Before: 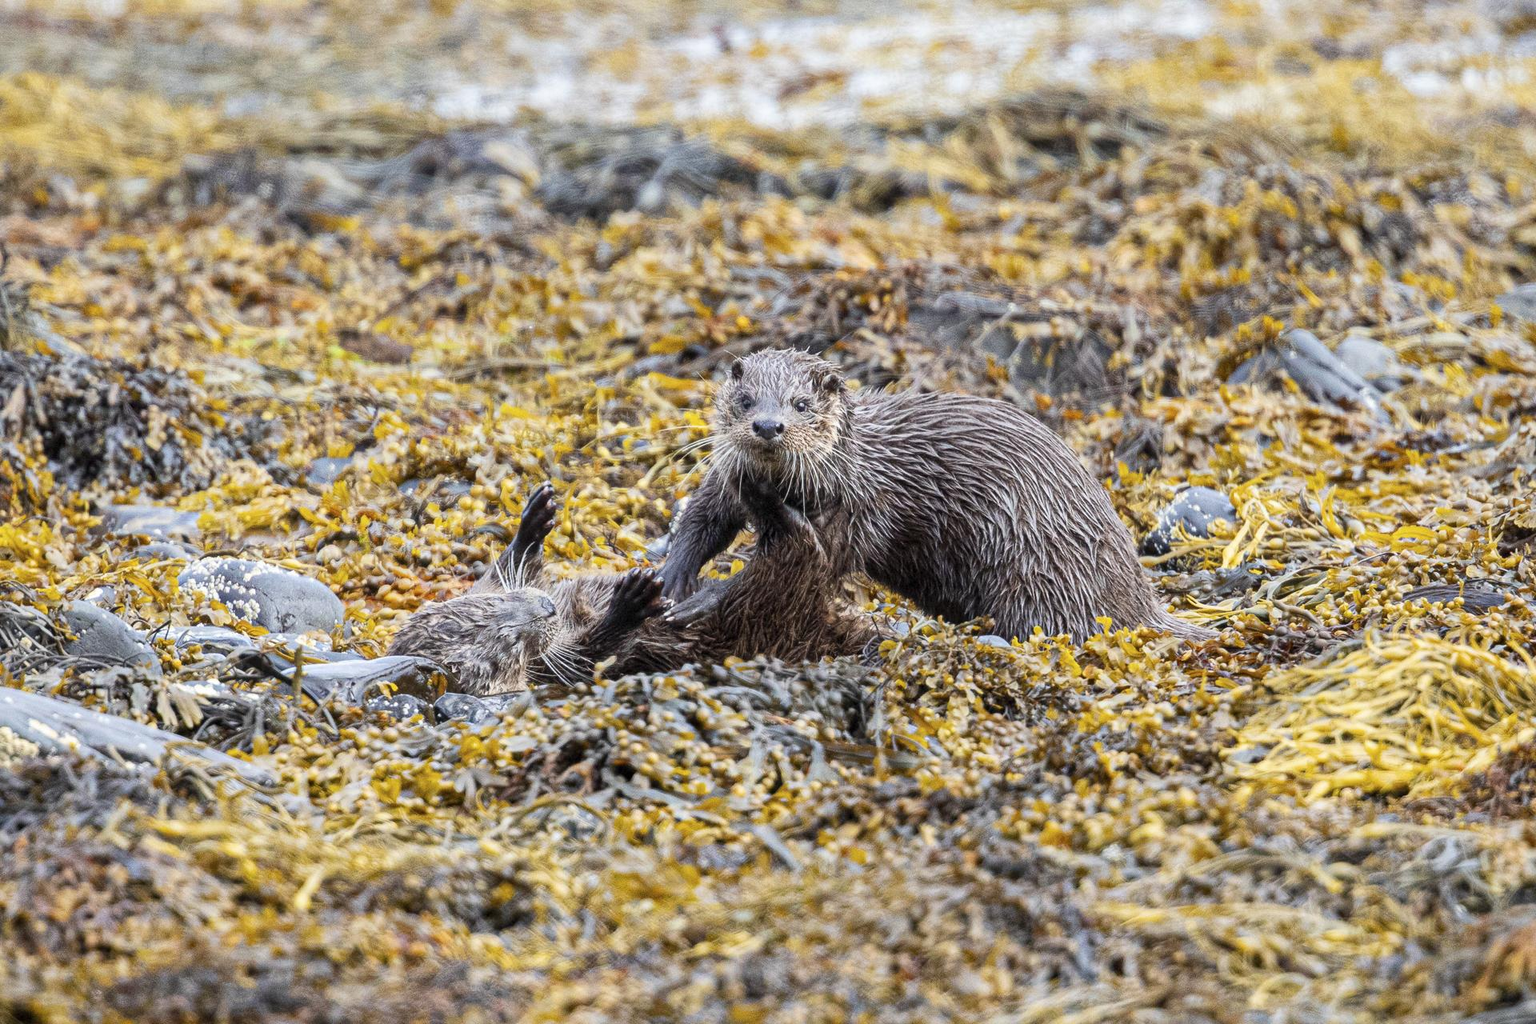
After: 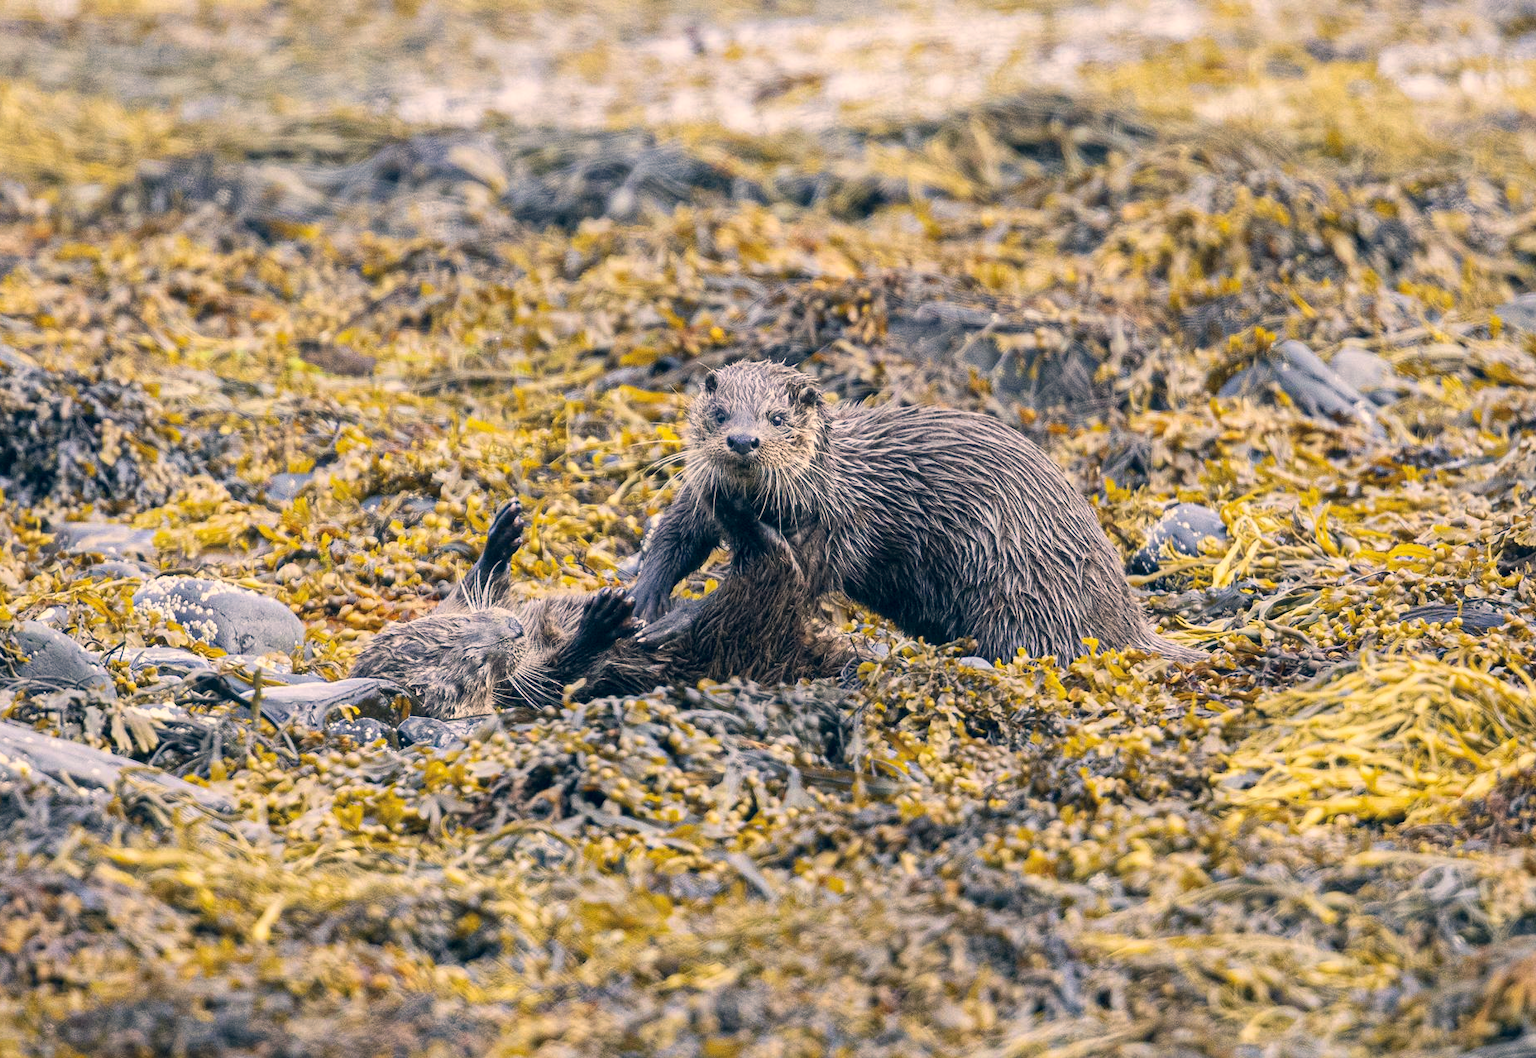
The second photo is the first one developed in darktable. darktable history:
crop and rotate: left 3.238%
color correction: highlights a* 10.32, highlights b* 14.66, shadows a* -9.59, shadows b* -15.02
